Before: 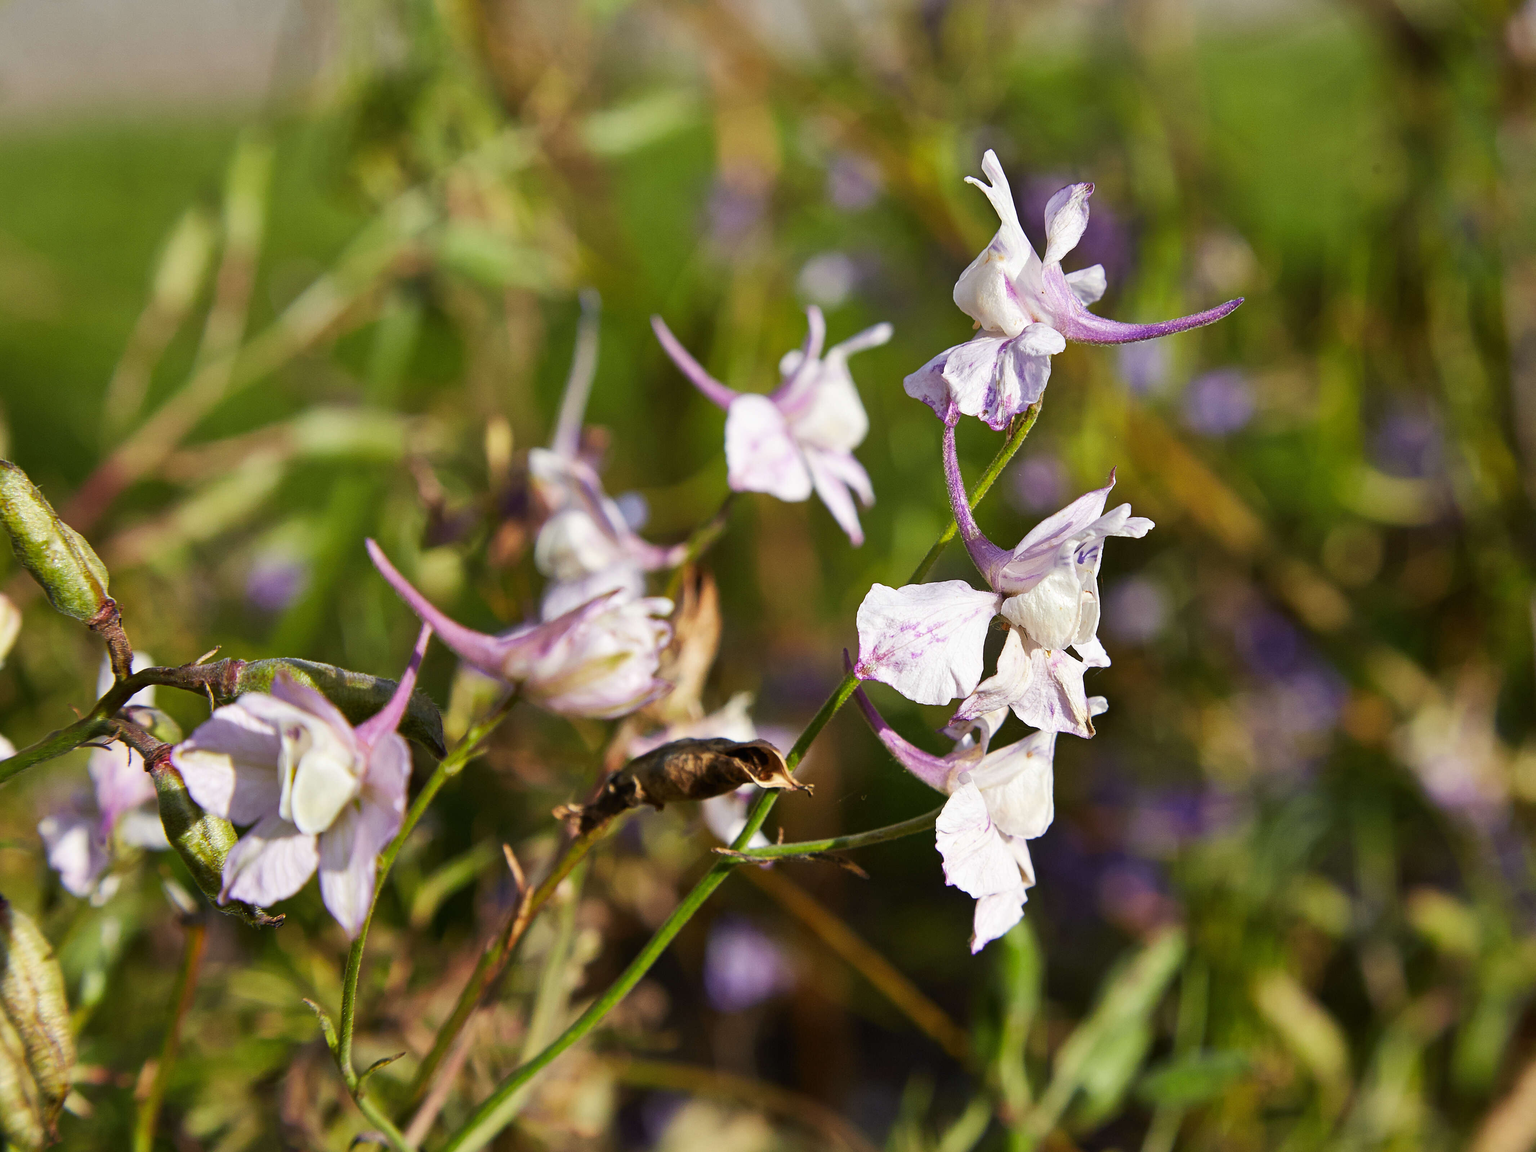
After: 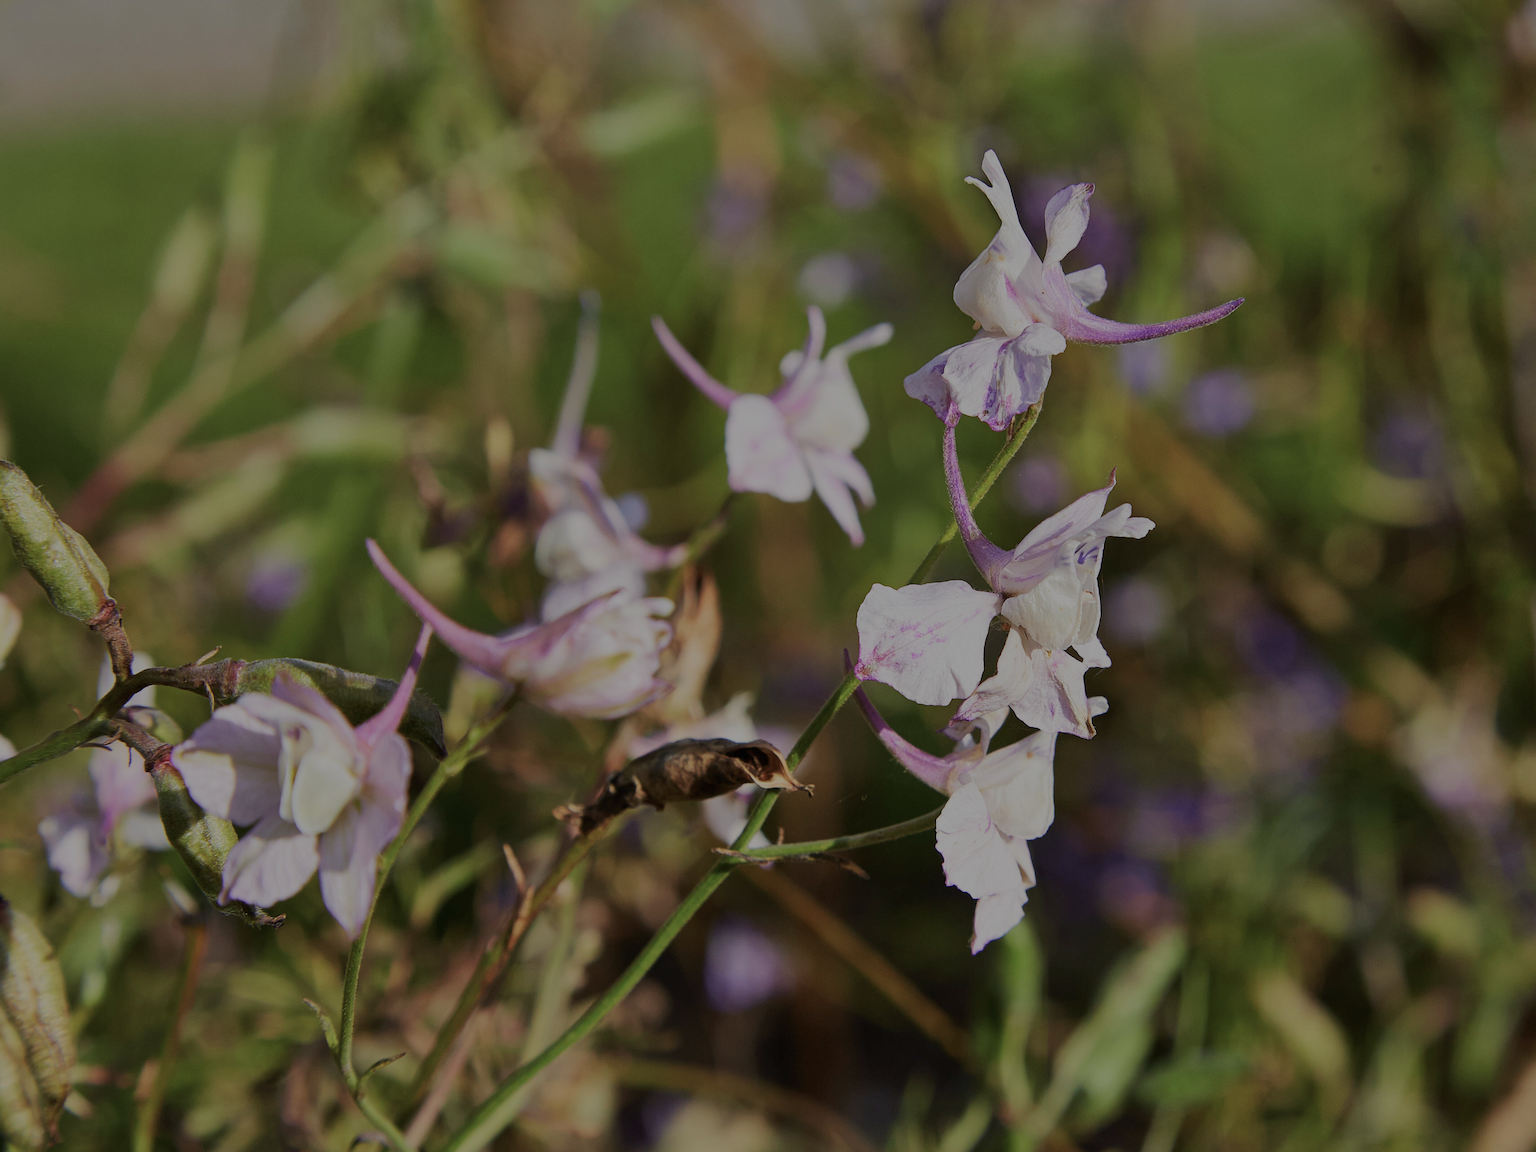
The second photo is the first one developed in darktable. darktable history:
color balance rgb: perceptual brilliance grading › global brilliance -48.39%
exposure: black level correction 0, exposure 1.2 EV, compensate highlight preservation false
